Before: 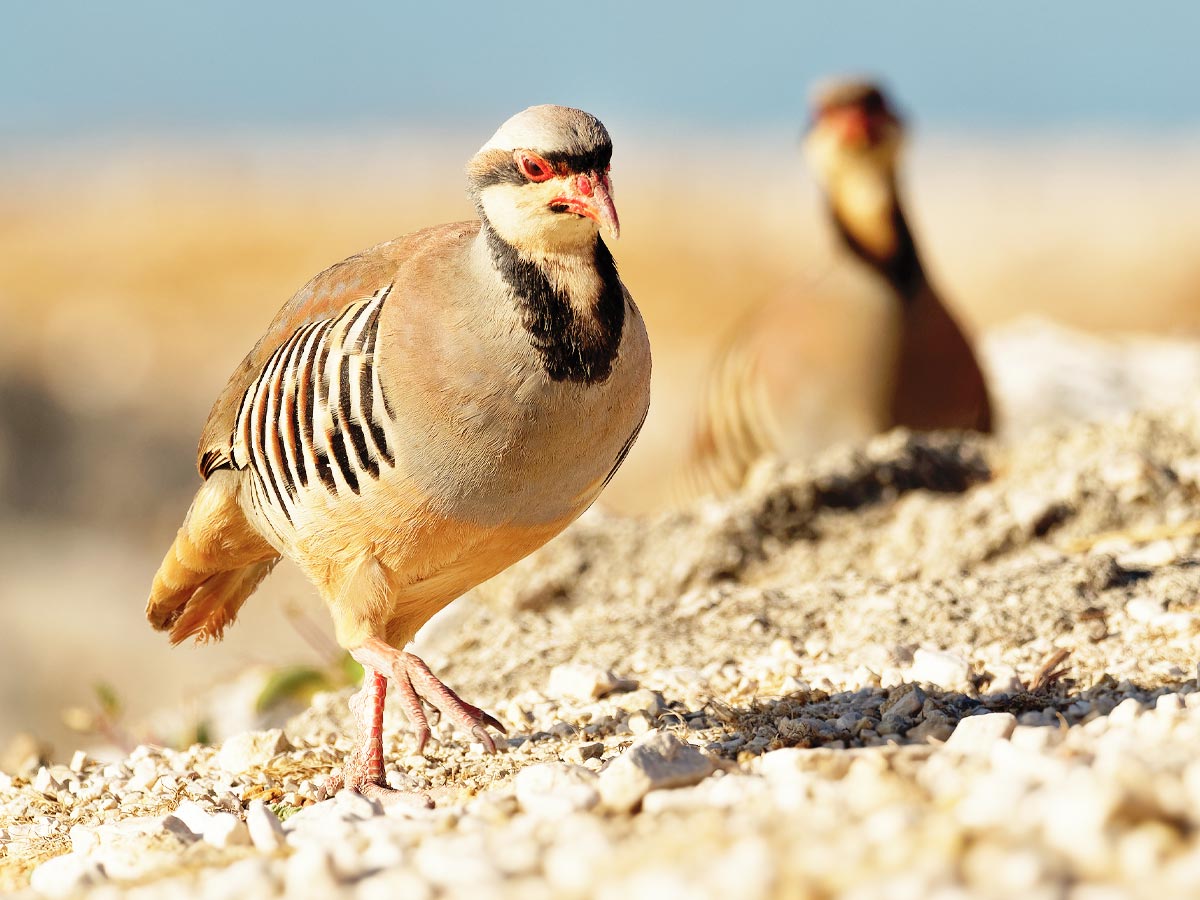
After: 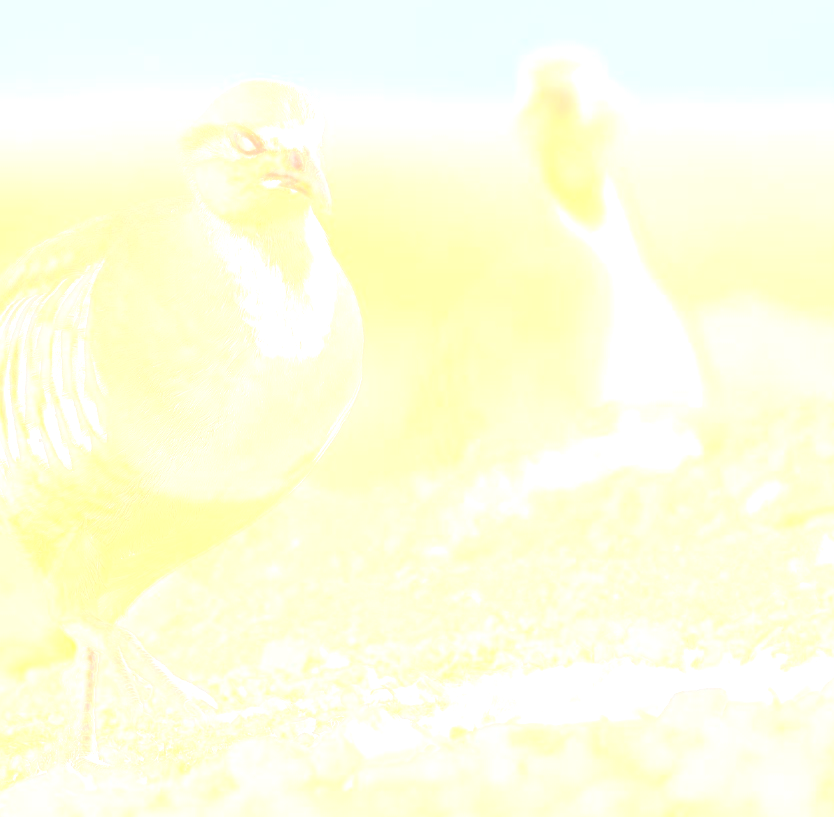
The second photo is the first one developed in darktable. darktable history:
bloom: size 70%, threshold 25%, strength 70%
crop and rotate: left 24.034%, top 2.838%, right 6.406%, bottom 6.299%
color zones: curves: ch0 [(0, 0.5) (0.143, 0.5) (0.286, 0.5) (0.429, 0.5) (0.571, 0.5) (0.714, 0.476) (0.857, 0.5) (1, 0.5)]; ch2 [(0, 0.5) (0.143, 0.5) (0.286, 0.5) (0.429, 0.5) (0.571, 0.5) (0.714, 0.487) (0.857, 0.5) (1, 0.5)]
sharpen: on, module defaults
